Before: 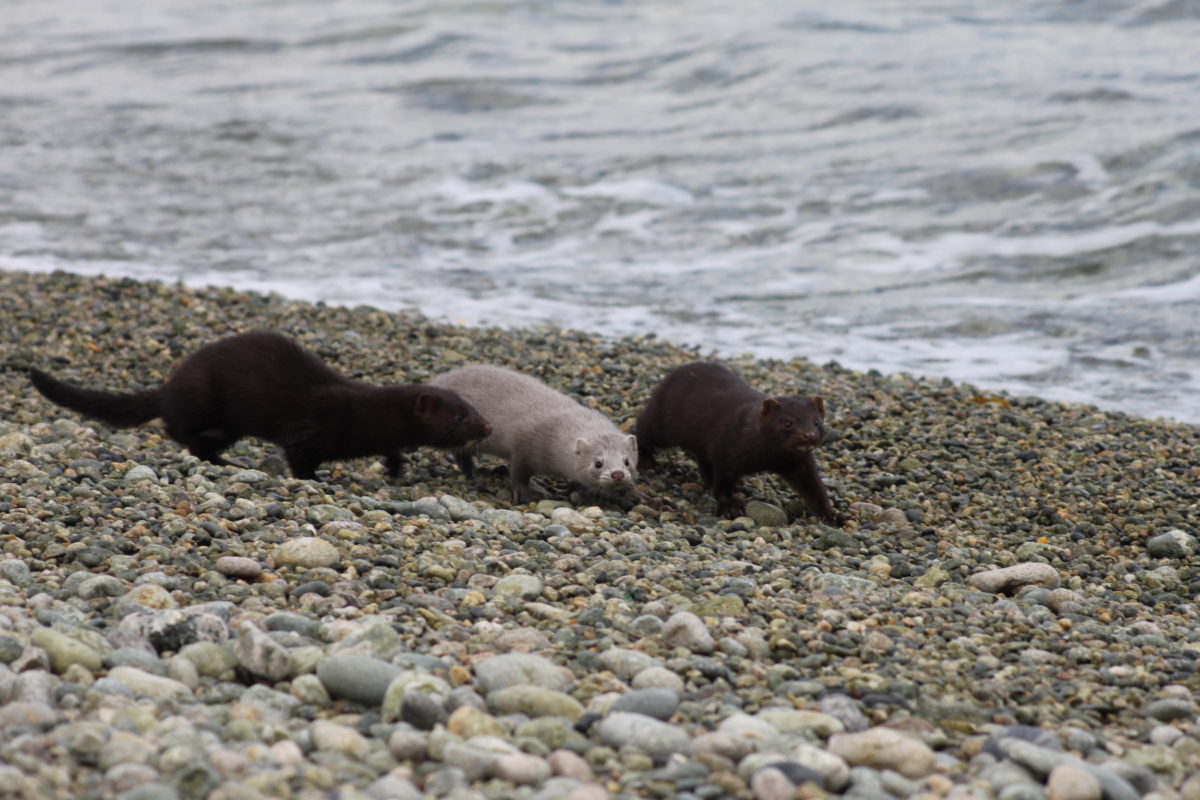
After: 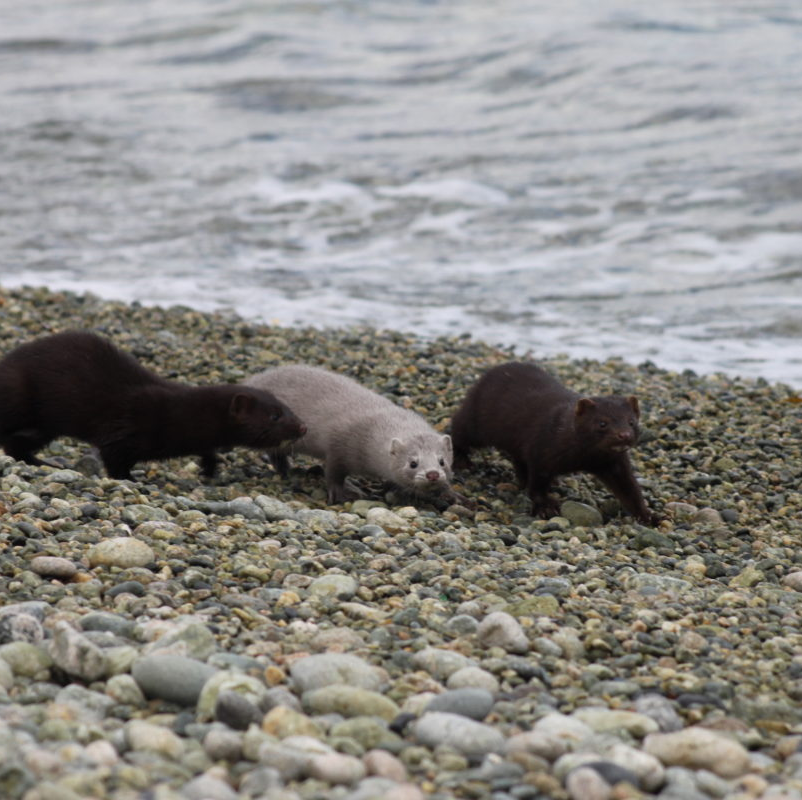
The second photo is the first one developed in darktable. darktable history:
crop: left 15.426%, right 17.735%
